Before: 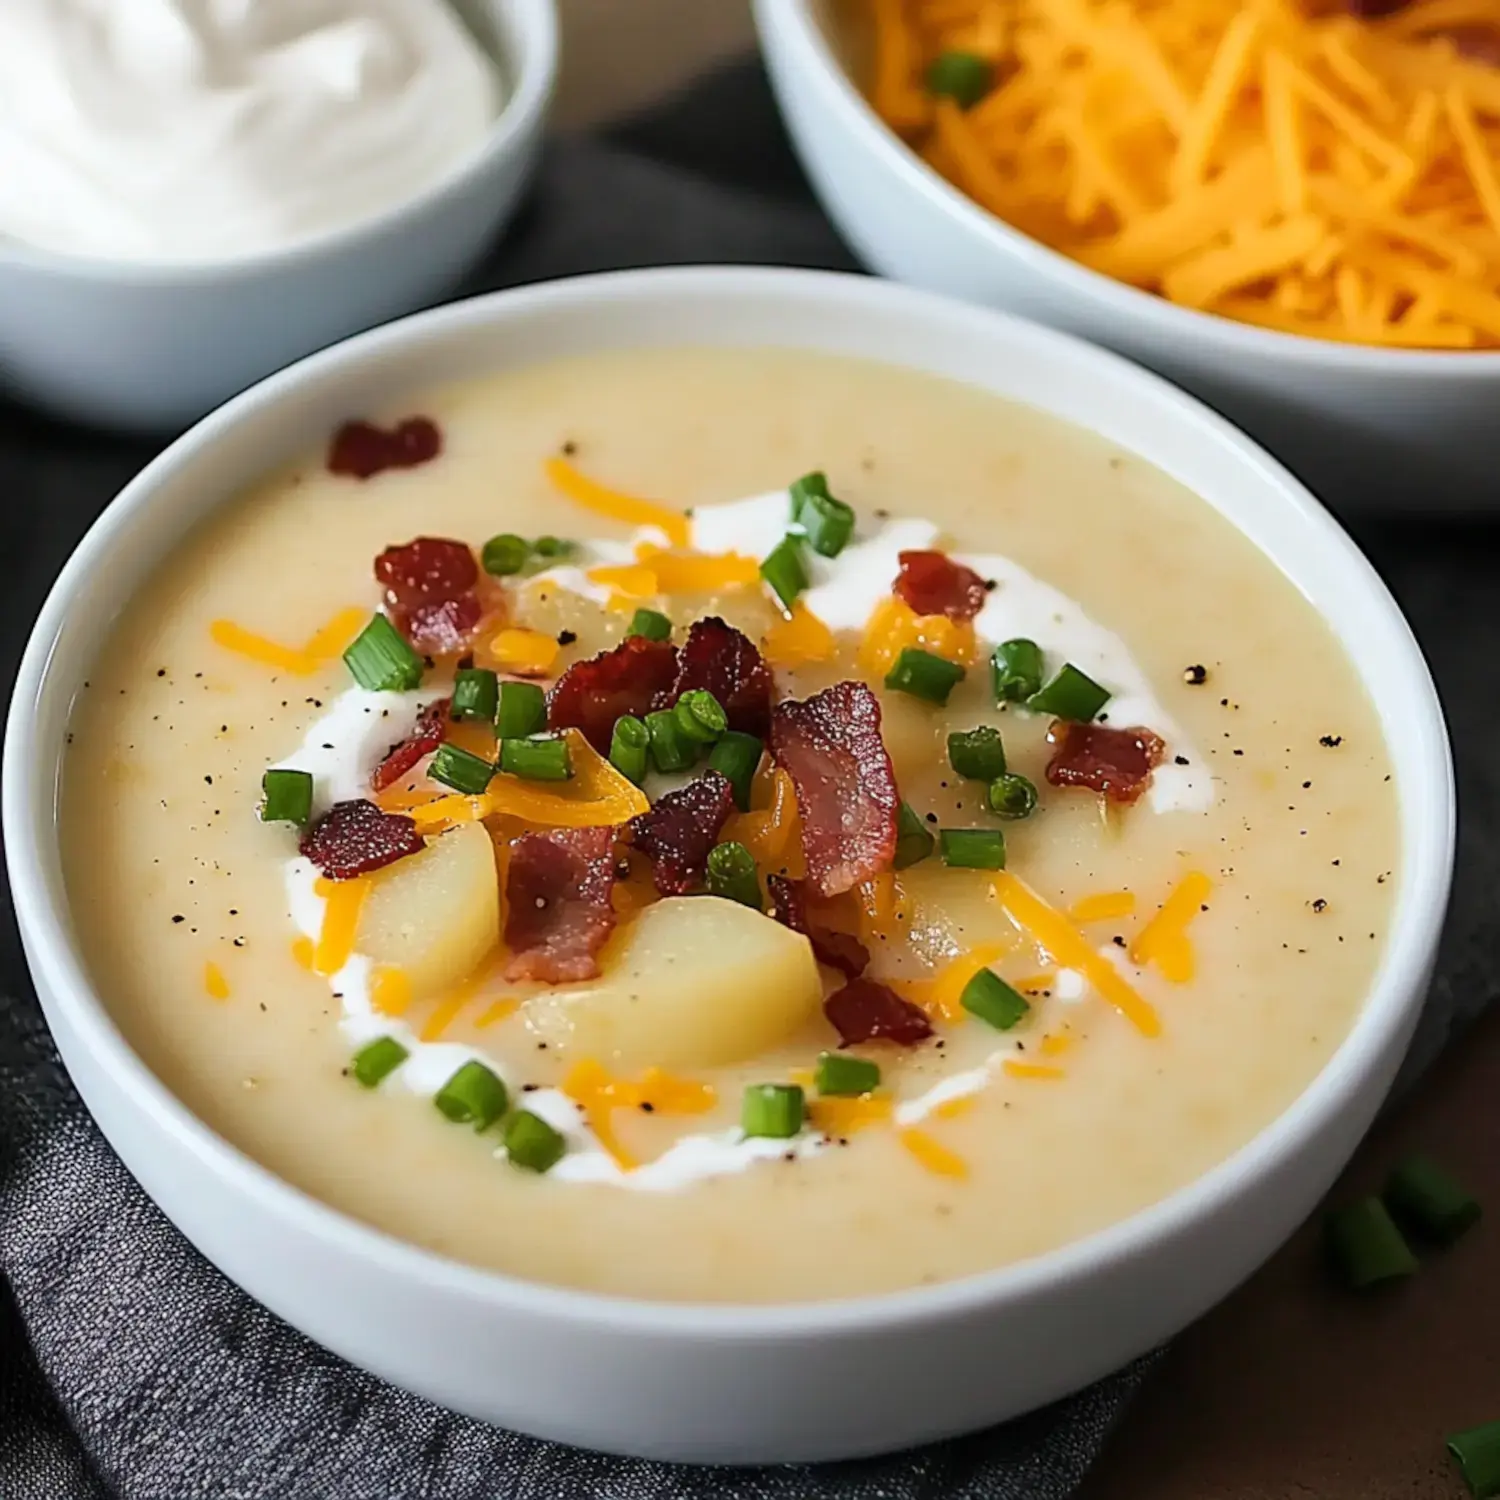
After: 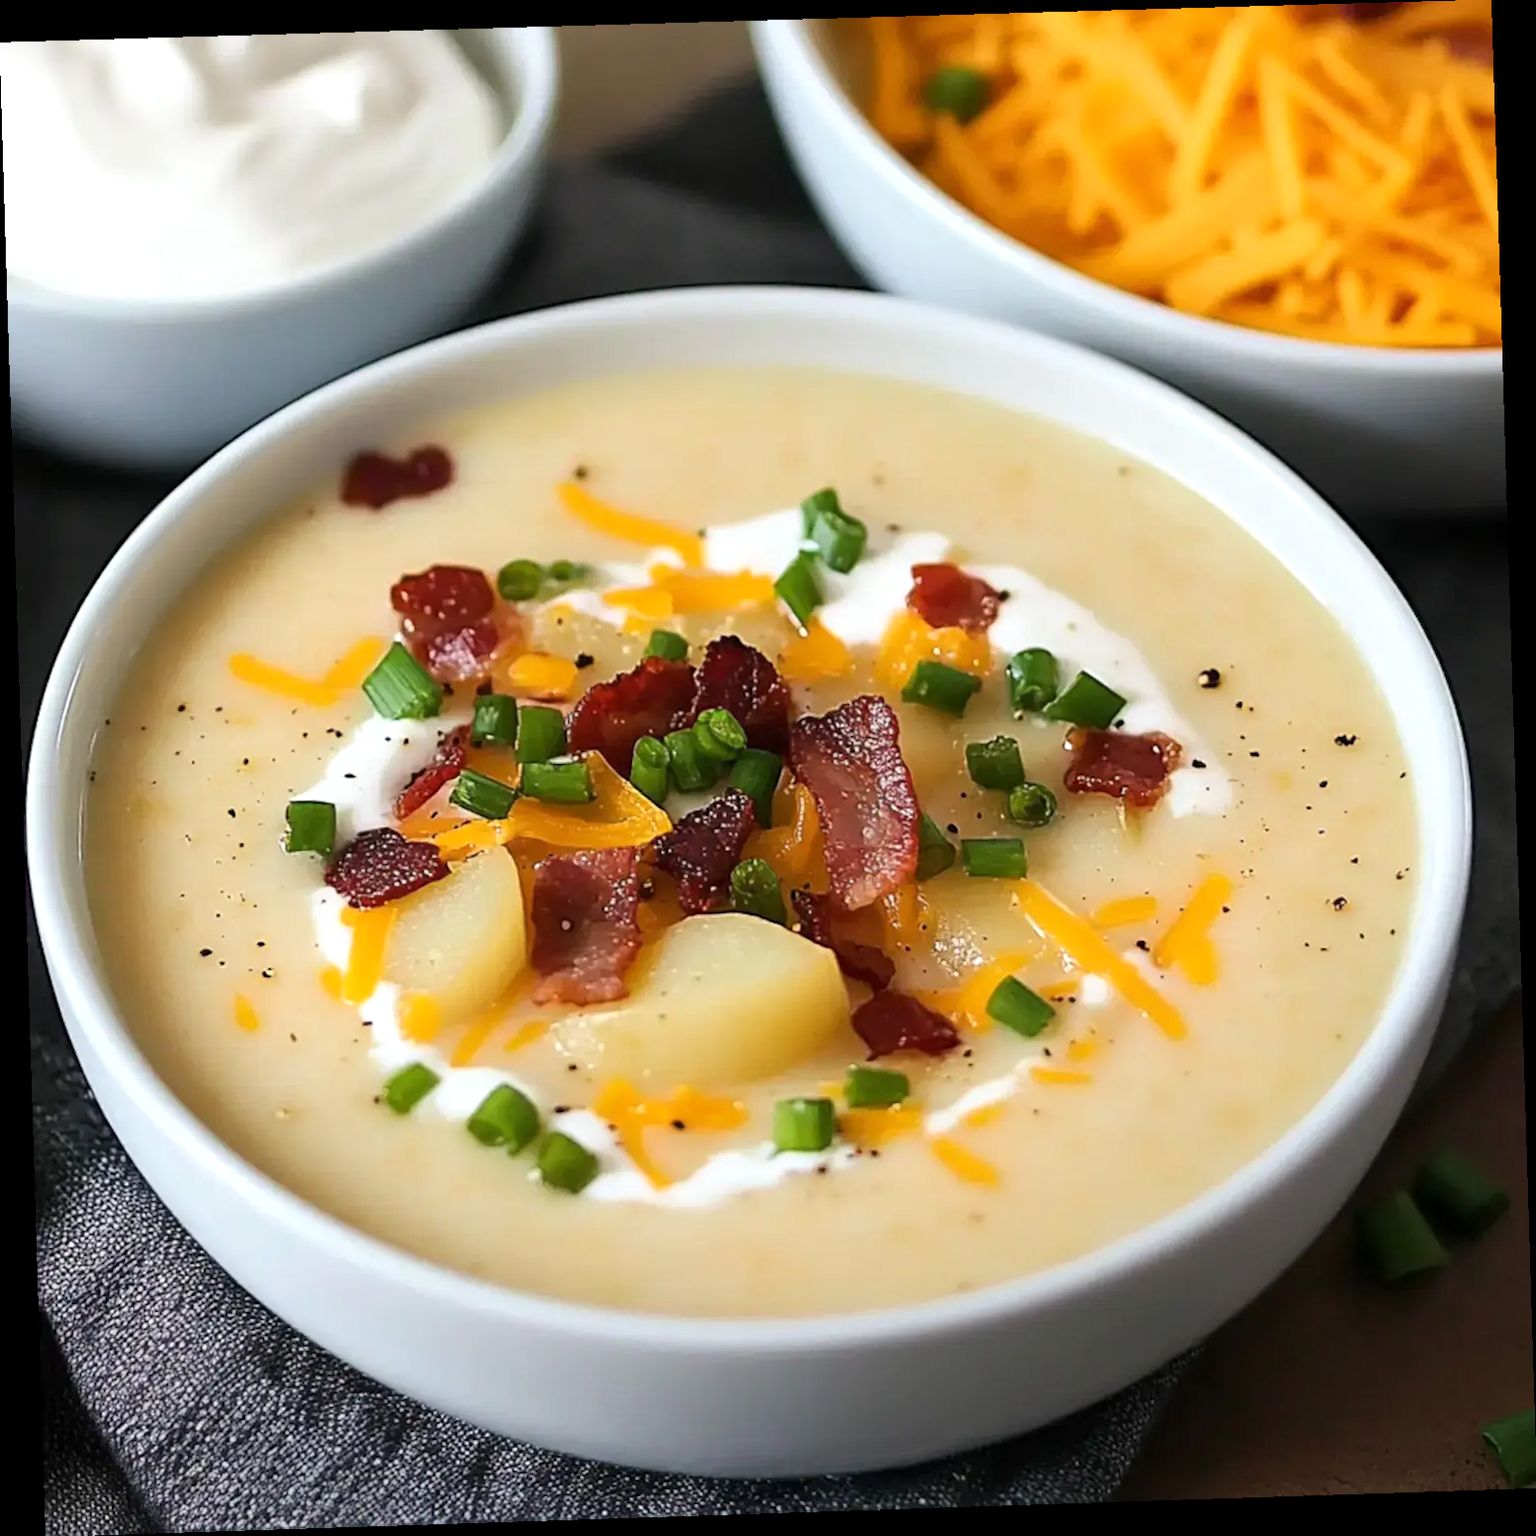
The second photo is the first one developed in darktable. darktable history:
exposure: exposure 0.217 EV, compensate highlight preservation false
rotate and perspective: rotation -1.77°, lens shift (horizontal) 0.004, automatic cropping off
